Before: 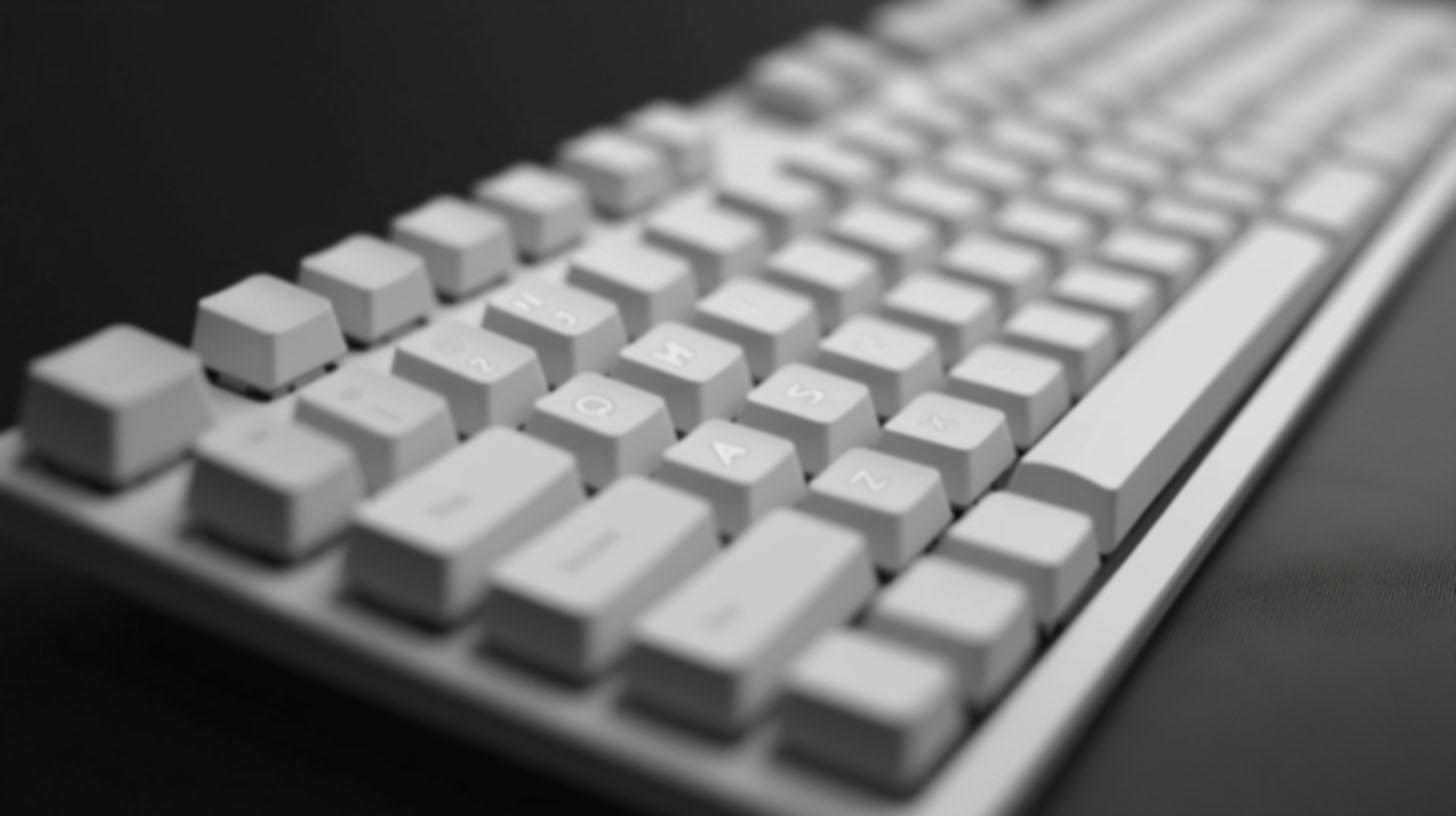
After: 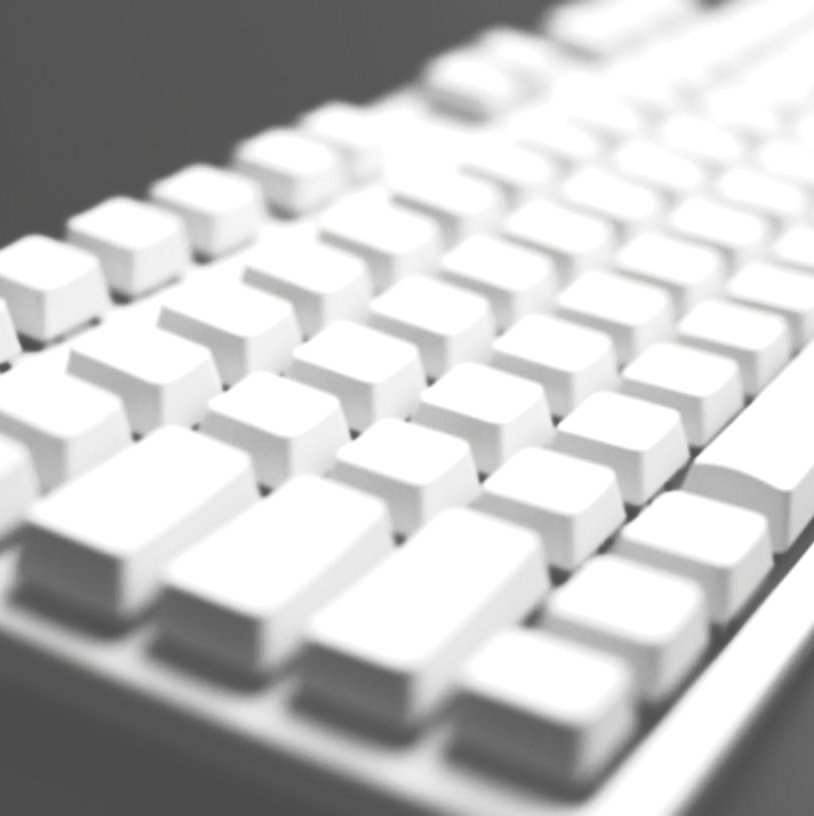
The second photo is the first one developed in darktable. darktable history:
crop and rotate: left 22.435%, right 21.614%
exposure: exposure 1.146 EV, compensate highlight preservation false
tone curve: curves: ch0 [(0, 0) (0.003, 0.319) (0.011, 0.319) (0.025, 0.323) (0.044, 0.323) (0.069, 0.327) (0.1, 0.33) (0.136, 0.338) (0.177, 0.348) (0.224, 0.361) (0.277, 0.374) (0.335, 0.398) (0.399, 0.444) (0.468, 0.516) (0.543, 0.595) (0.623, 0.694) (0.709, 0.793) (0.801, 0.883) (0.898, 0.942) (1, 1)], preserve colors none
